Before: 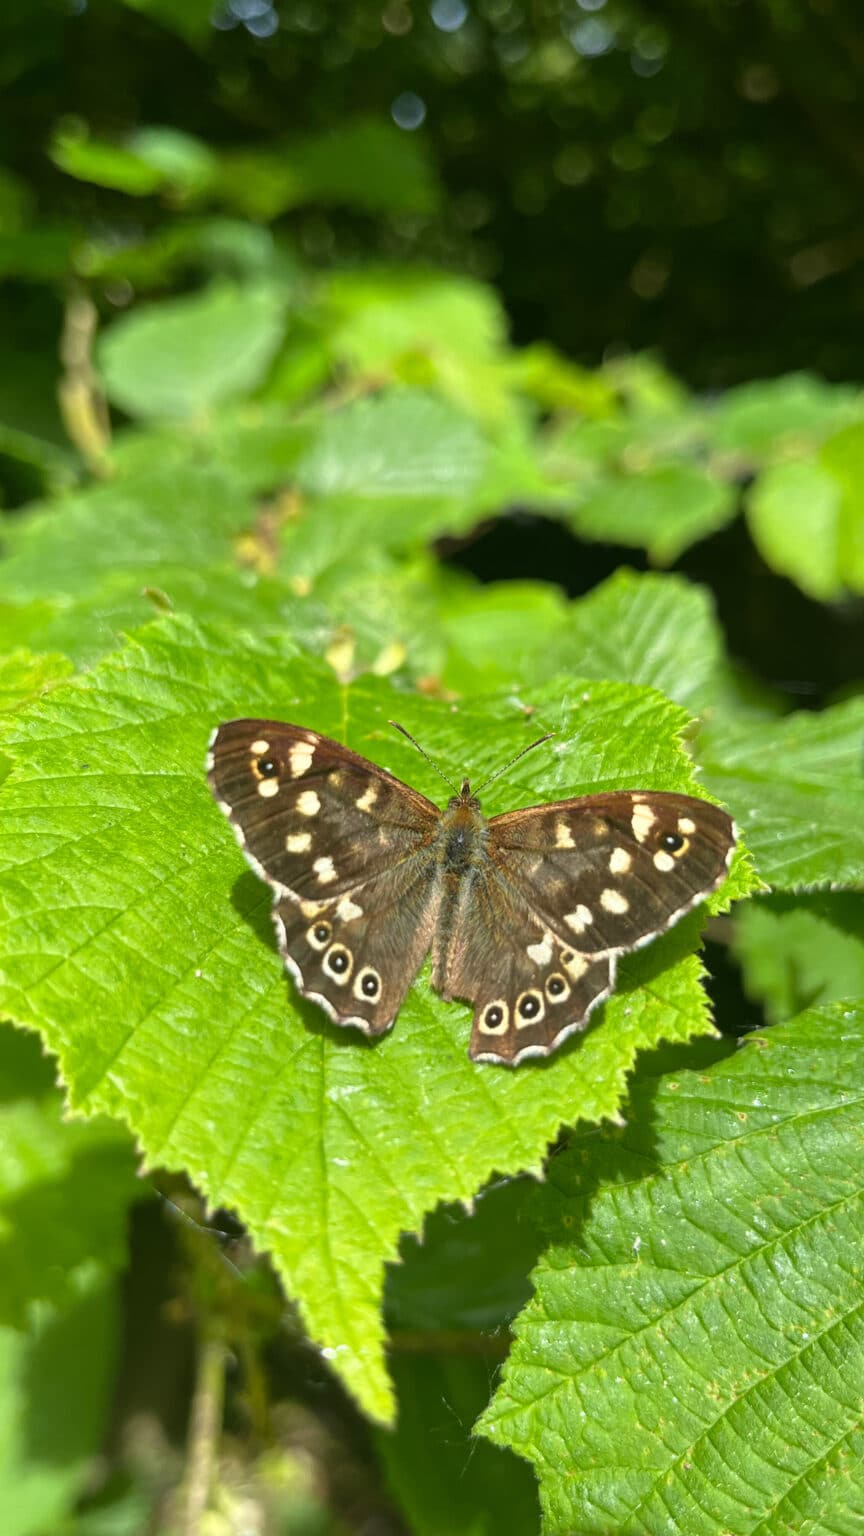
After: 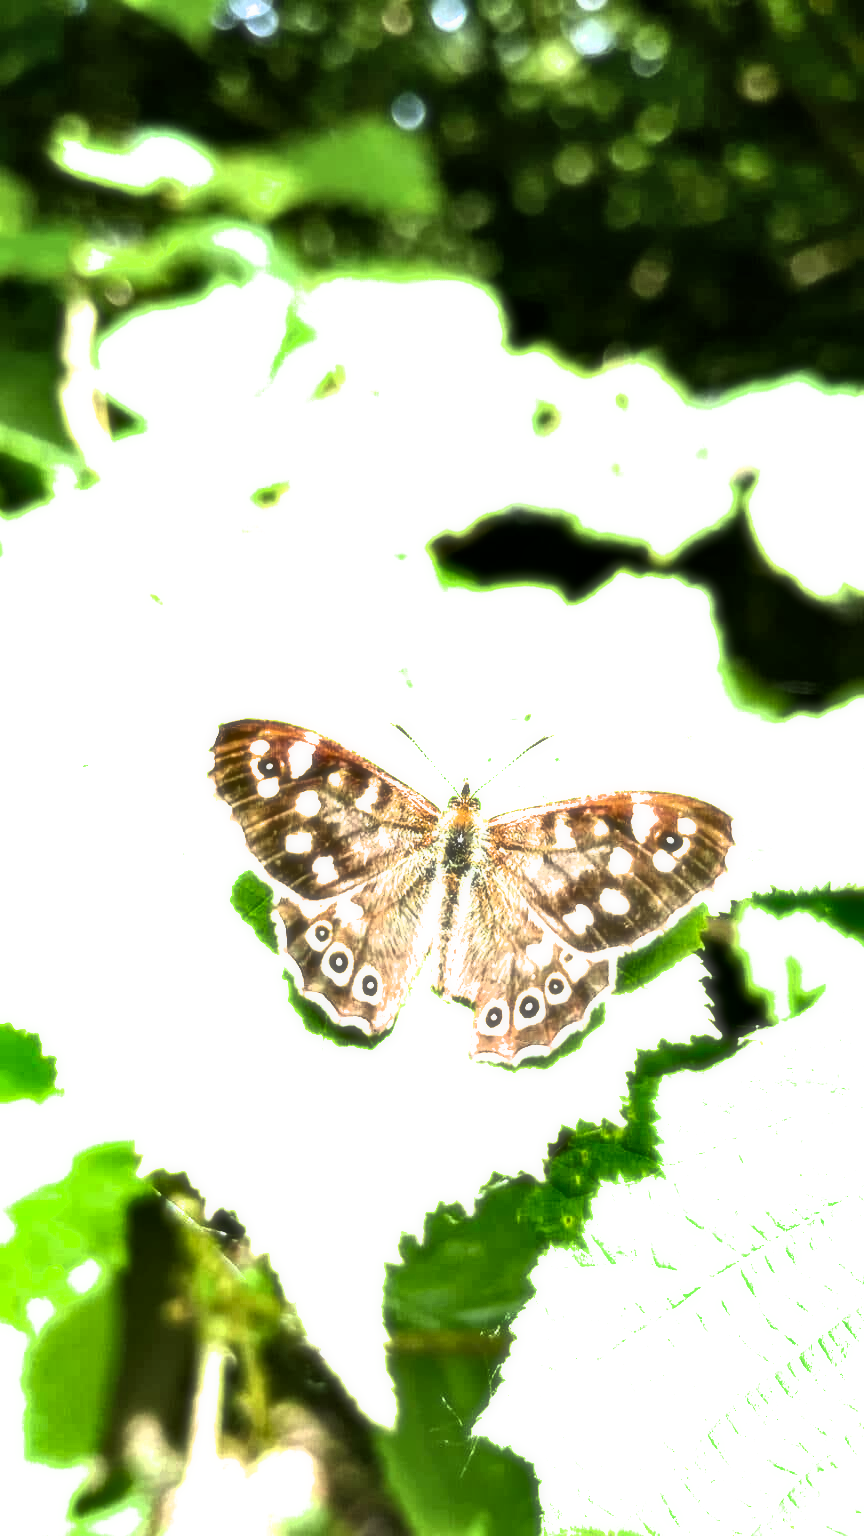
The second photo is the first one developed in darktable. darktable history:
filmic rgb: black relative exposure -8.2 EV, white relative exposure 2.2 EV, threshold 3 EV, hardness 7.11, latitude 85.74%, contrast 1.696, highlights saturation mix -4%, shadows ↔ highlights balance -2.69%, color science v5 (2021), contrast in shadows safe, contrast in highlights safe, enable highlight reconstruction true
shadows and highlights: low approximation 0.01, soften with gaussian
exposure: black level correction 0.001, exposure 1.84 EV, compensate highlight preservation false
haze removal: compatibility mode true, adaptive false
soften: size 19.52%, mix 20.32%
